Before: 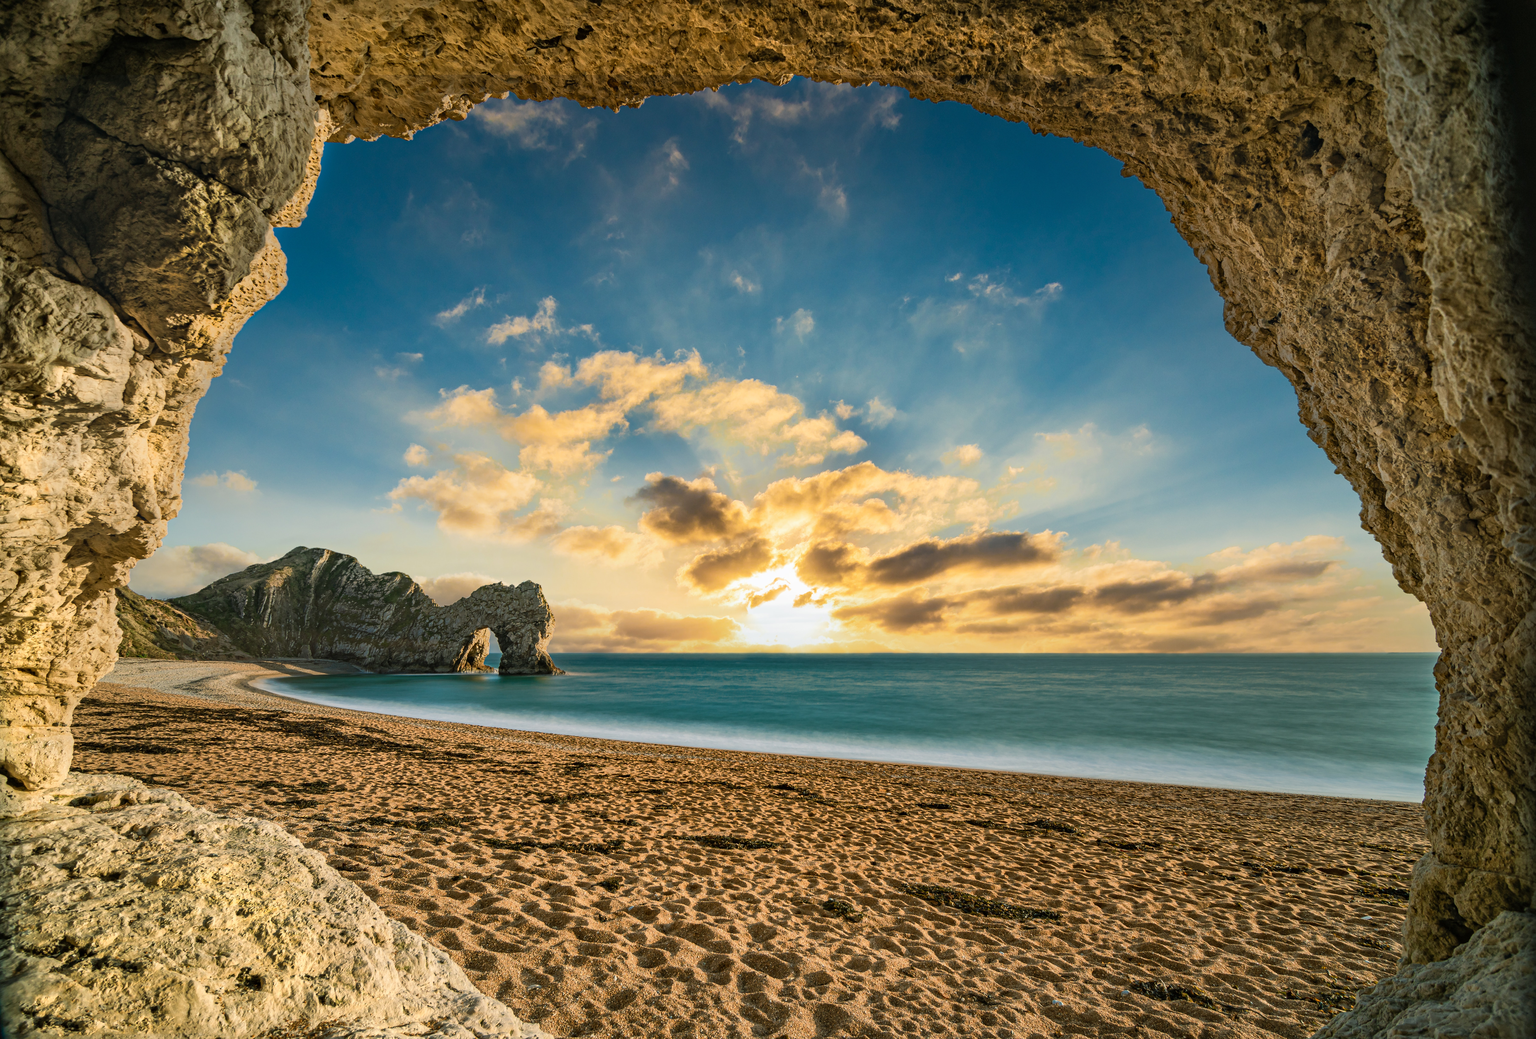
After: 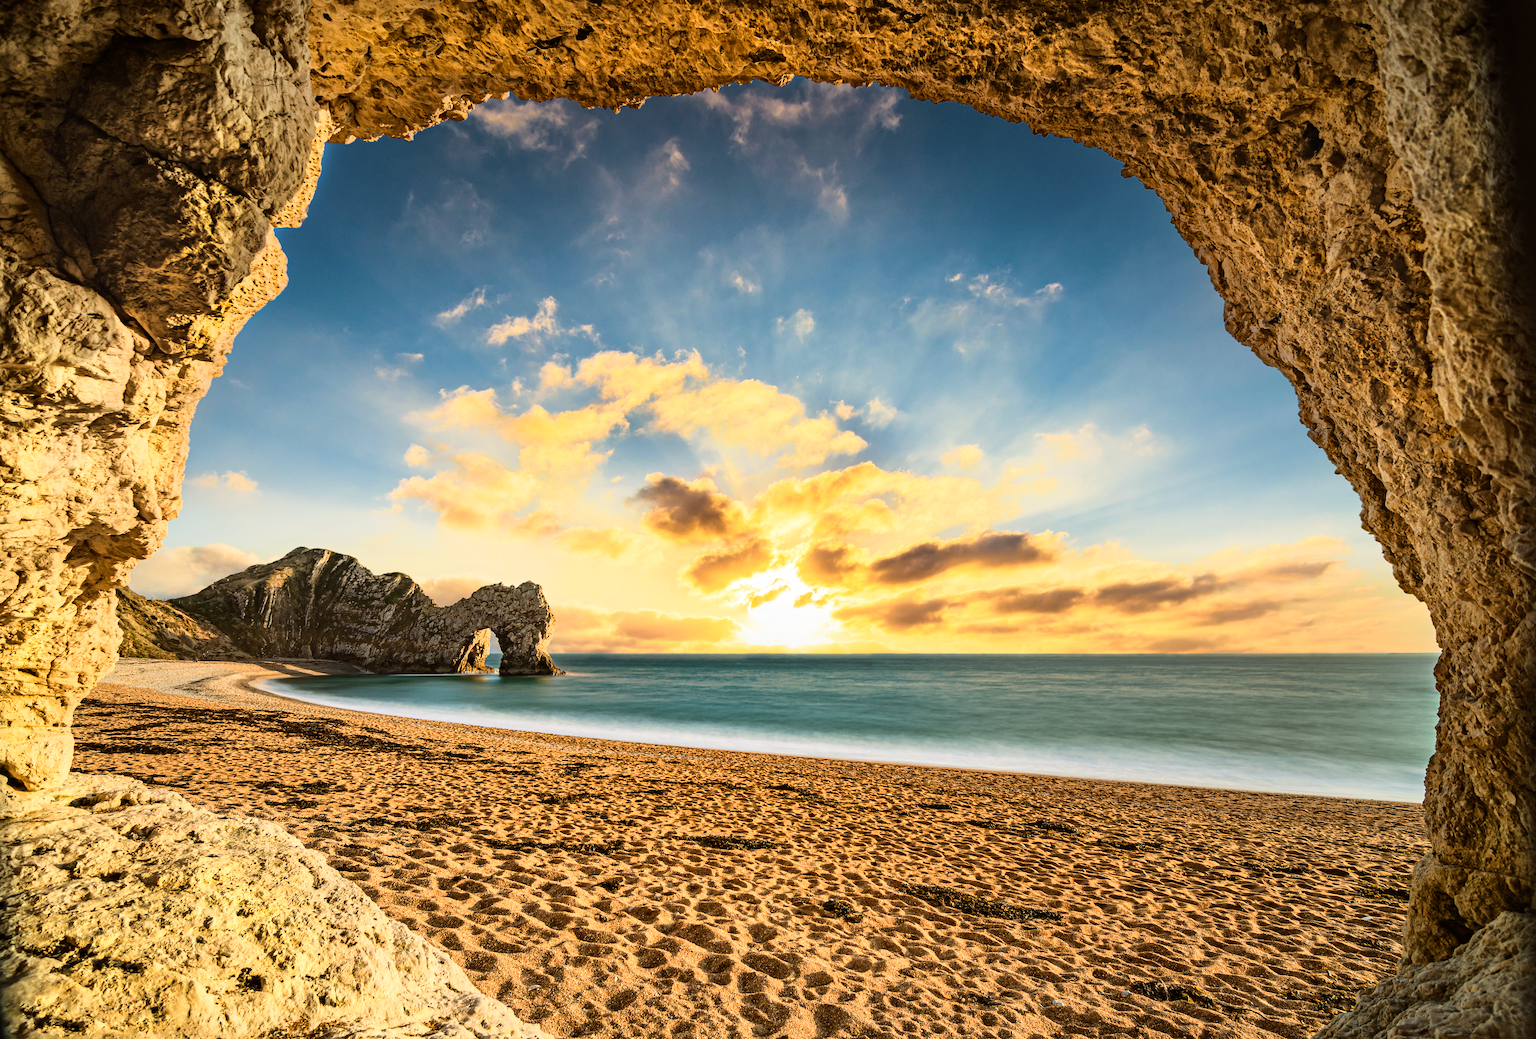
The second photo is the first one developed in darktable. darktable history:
base curve: curves: ch0 [(0, 0) (0.028, 0.03) (0.121, 0.232) (0.46, 0.748) (0.859, 0.968) (1, 1)]
rgb levels: mode RGB, independent channels, levels [[0, 0.5, 1], [0, 0.521, 1], [0, 0.536, 1]]
